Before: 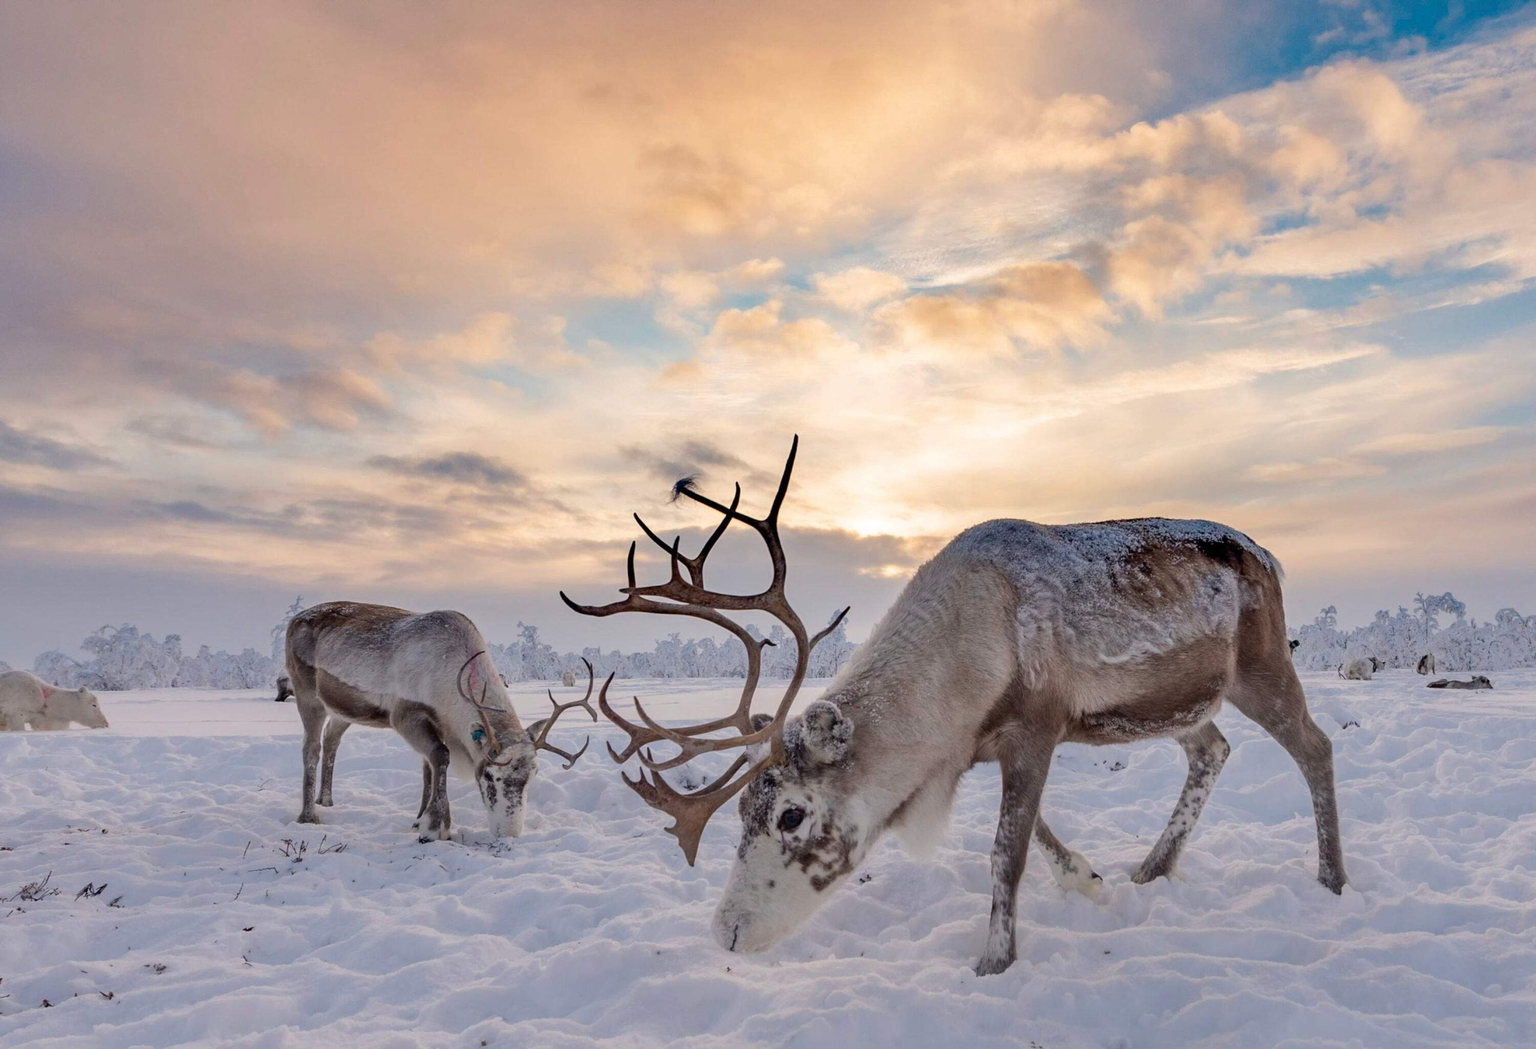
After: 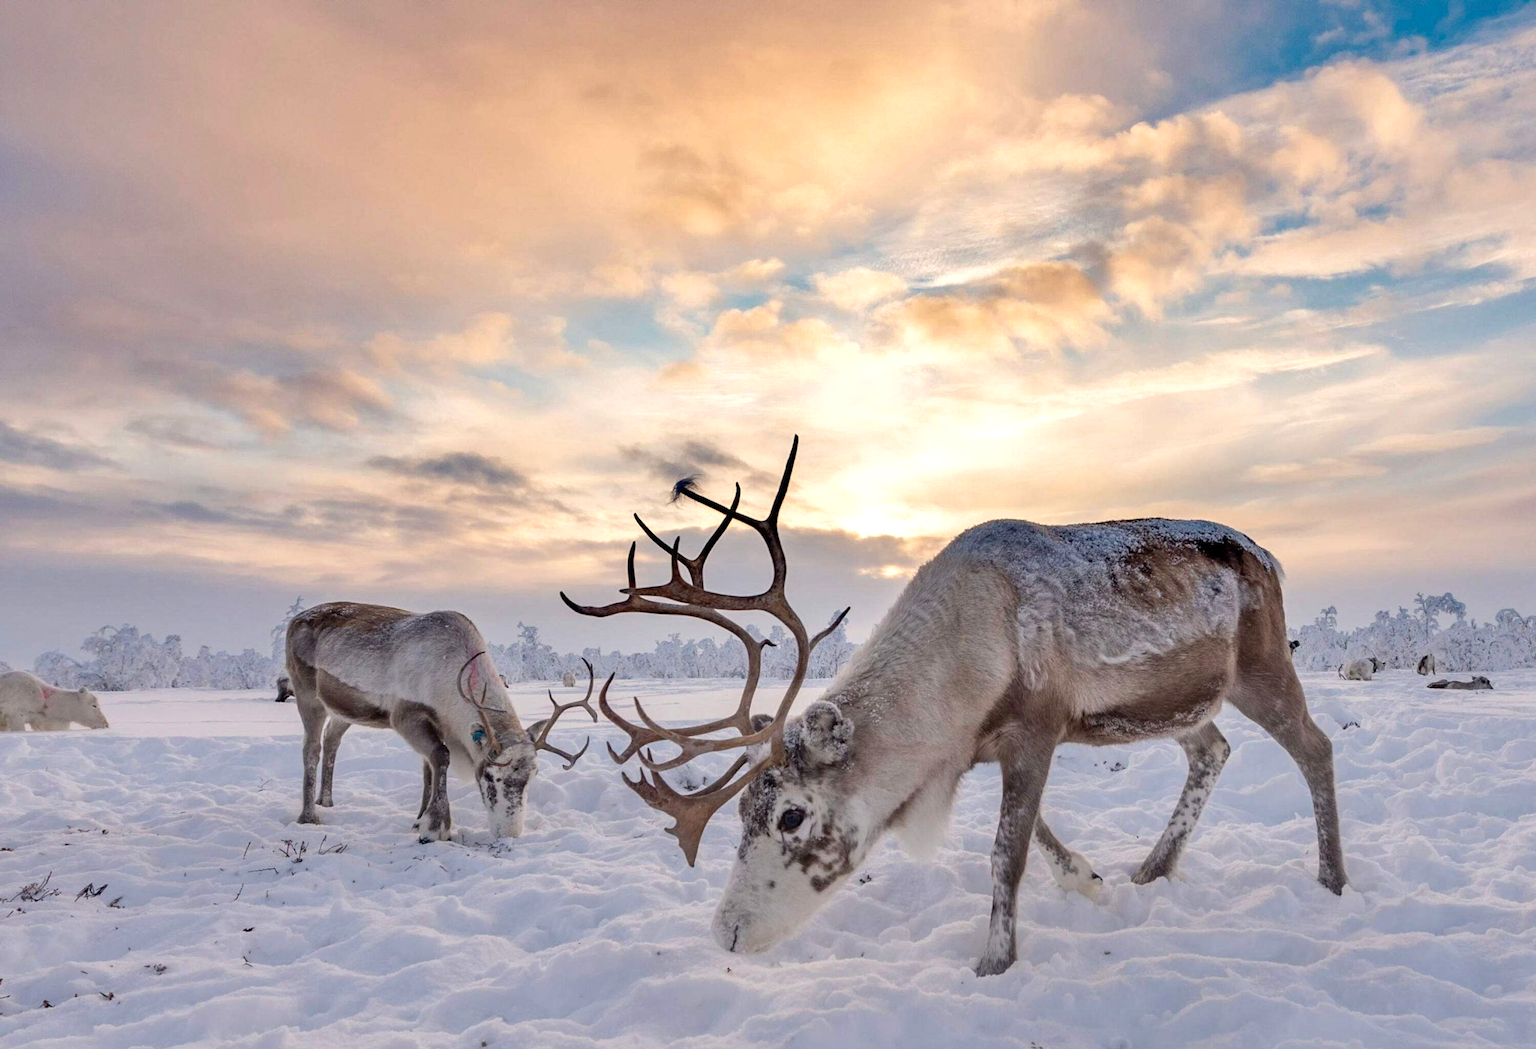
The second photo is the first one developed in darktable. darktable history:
exposure: exposure 0.289 EV, compensate exposure bias true, compensate highlight preservation false
shadows and highlights: radius 125.46, shadows 30.33, highlights -30.92, highlights color adjustment 45.28%, low approximation 0.01, soften with gaussian
